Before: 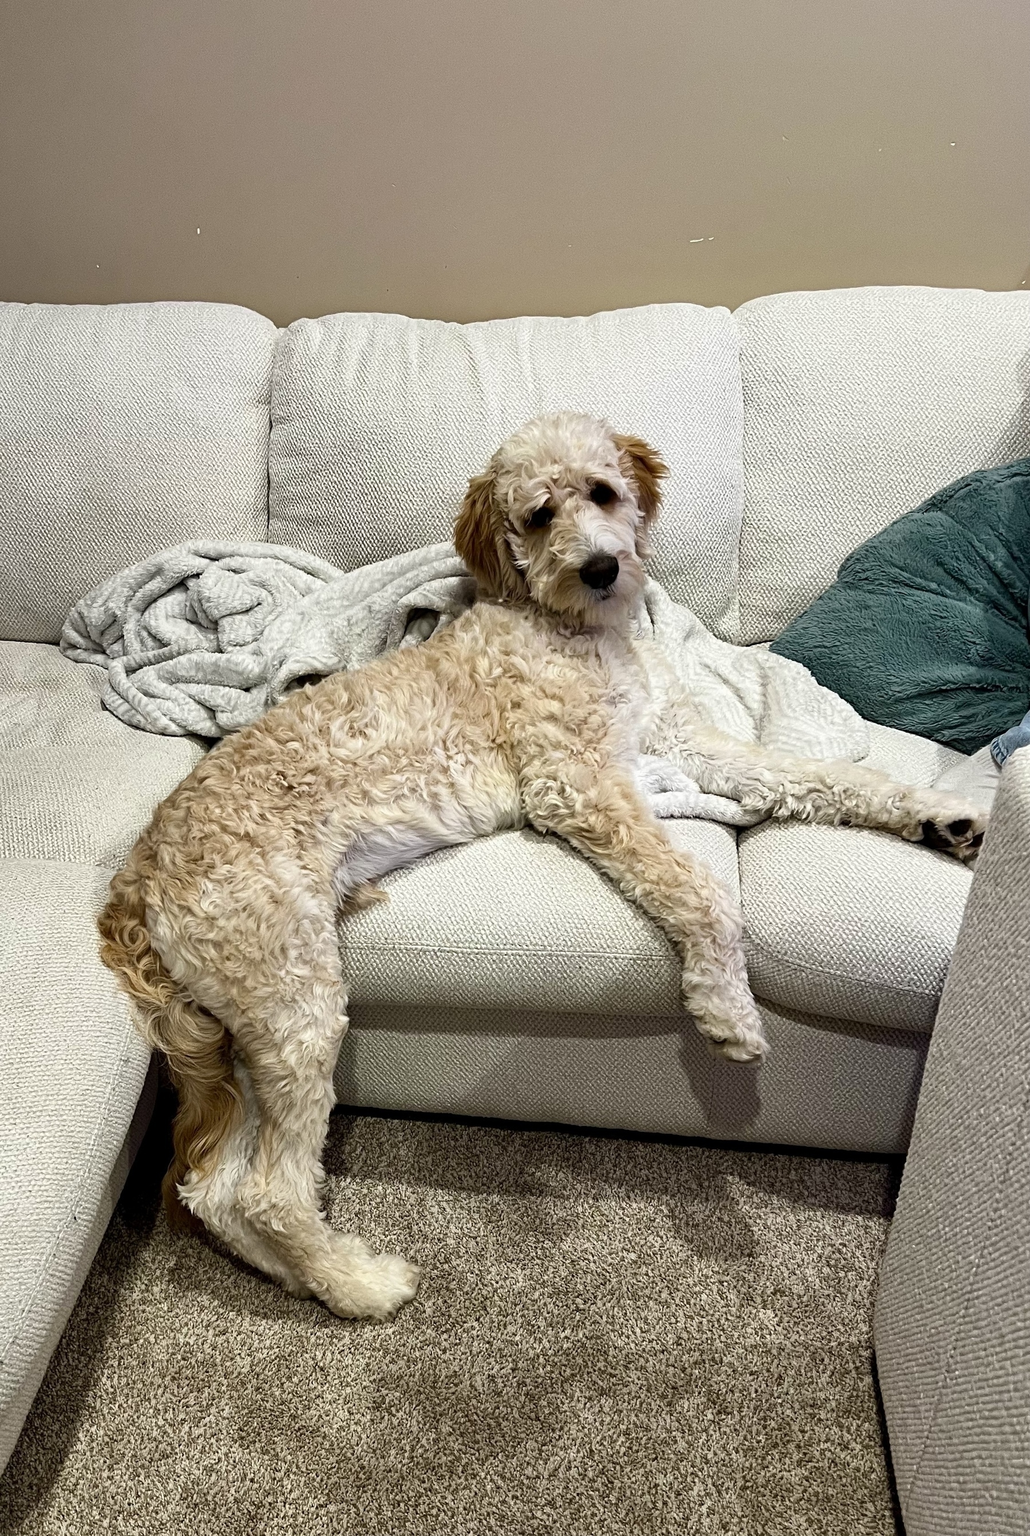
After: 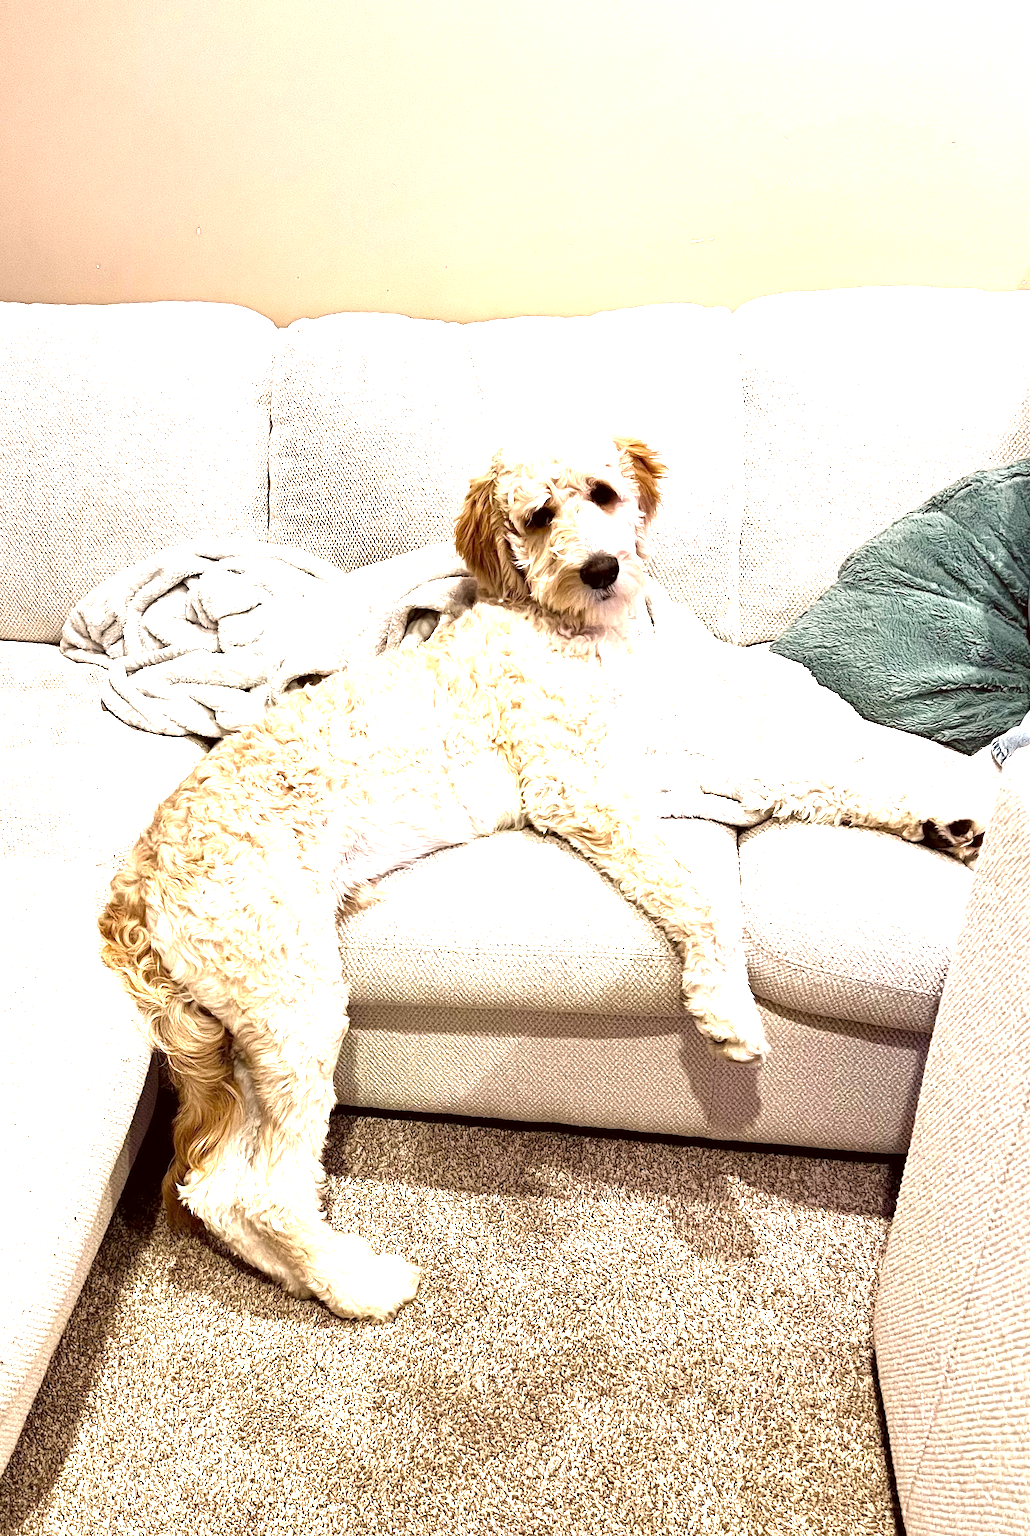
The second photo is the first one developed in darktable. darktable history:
exposure: exposure 2.004 EV, compensate highlight preservation false
color correction: highlights a* 10.2, highlights b* 9.79, shadows a* 8.74, shadows b* 7.9, saturation 0.778
